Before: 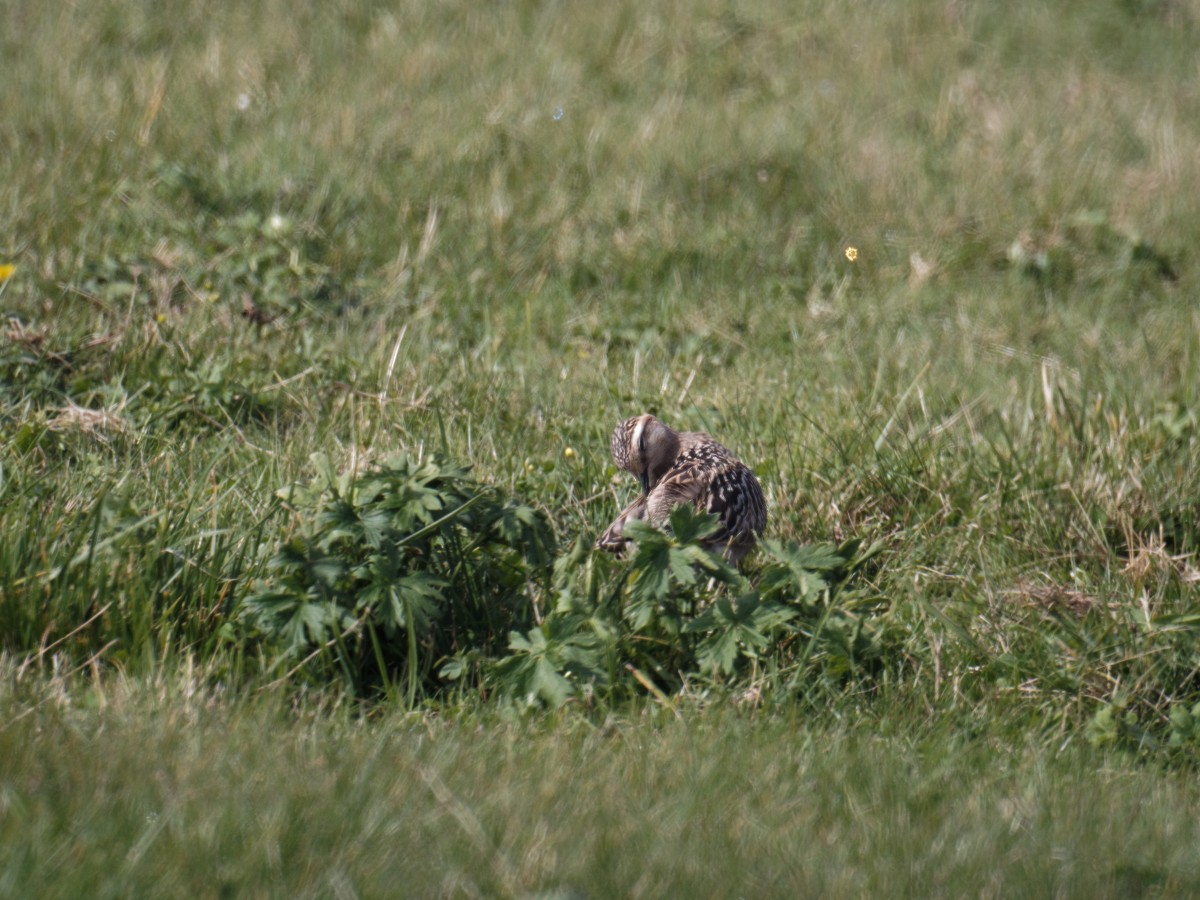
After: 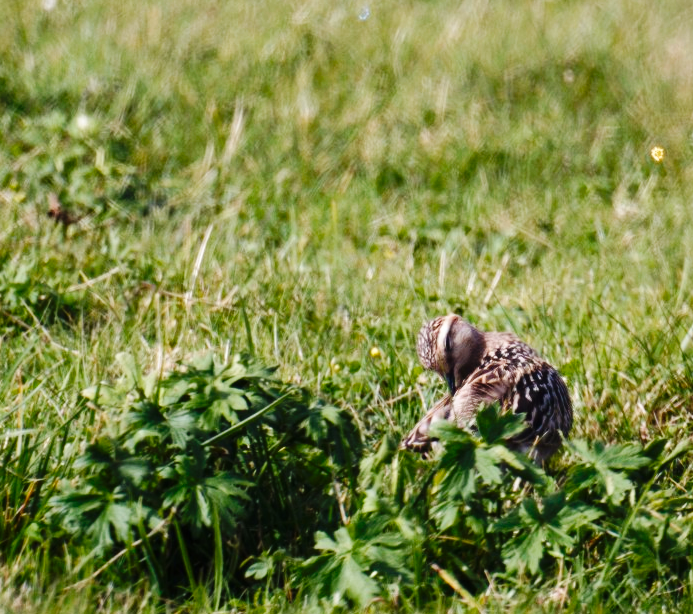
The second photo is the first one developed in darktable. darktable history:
contrast brightness saturation: contrast 0.09, saturation 0.28
base curve: curves: ch0 [(0, 0) (0.036, 0.025) (0.121, 0.166) (0.206, 0.329) (0.605, 0.79) (1, 1)], preserve colors none
crop: left 16.202%, top 11.208%, right 26.045%, bottom 20.557%
